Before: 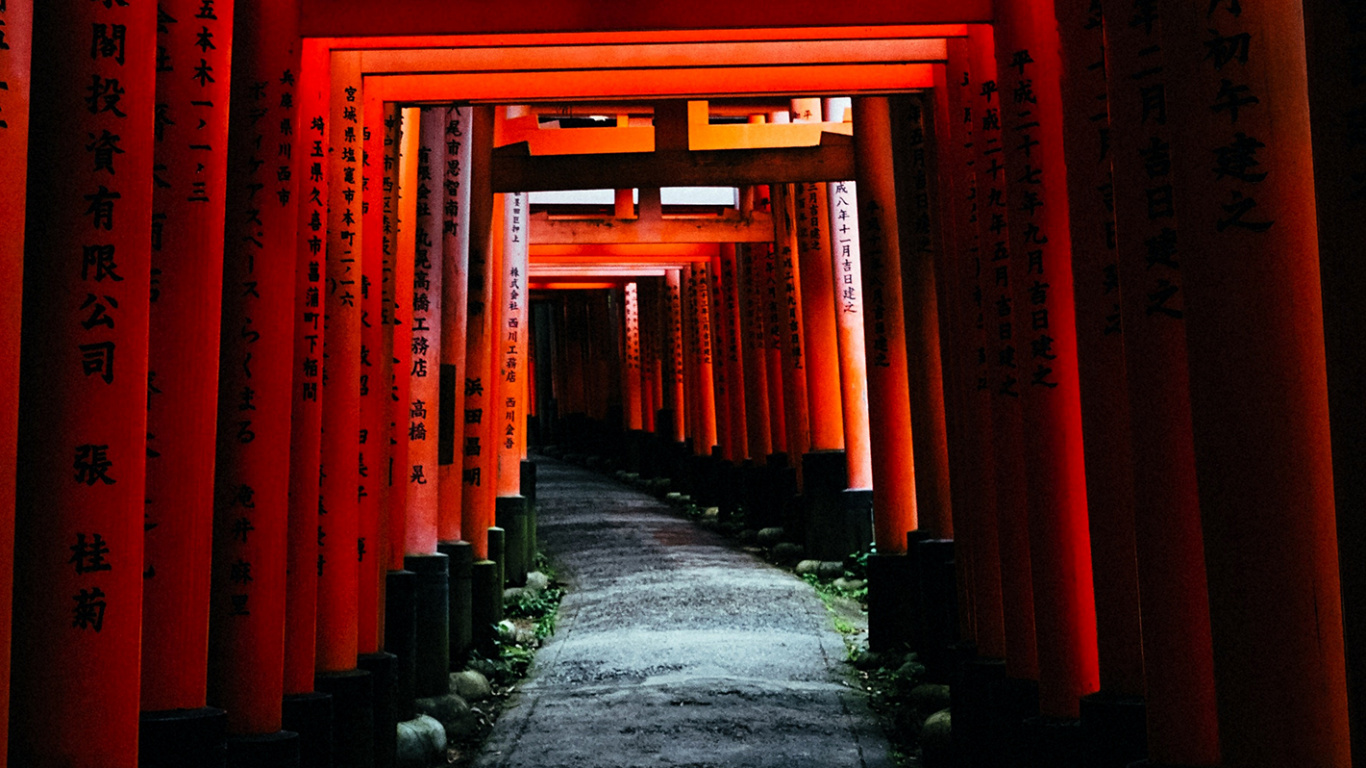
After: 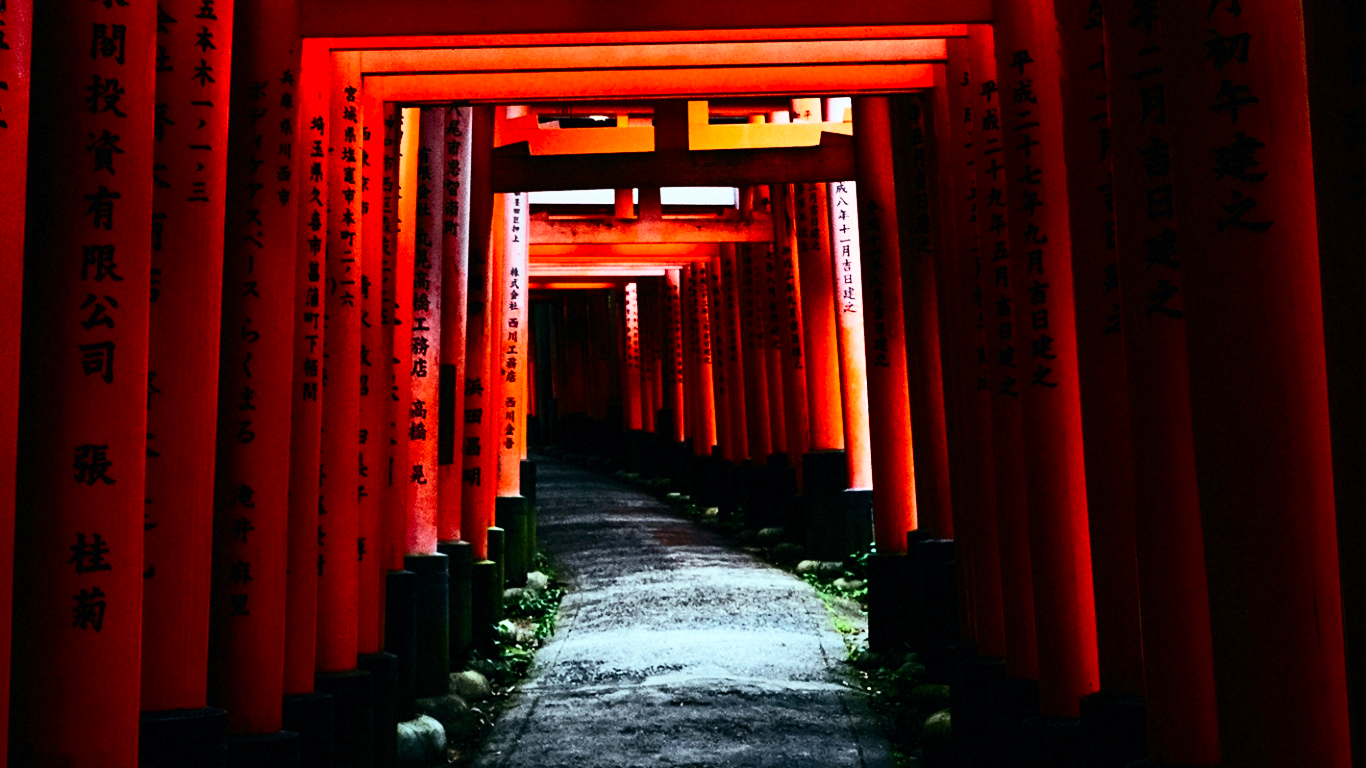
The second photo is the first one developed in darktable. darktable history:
contrast brightness saturation: contrast 0.411, brightness 0.111, saturation 0.214
